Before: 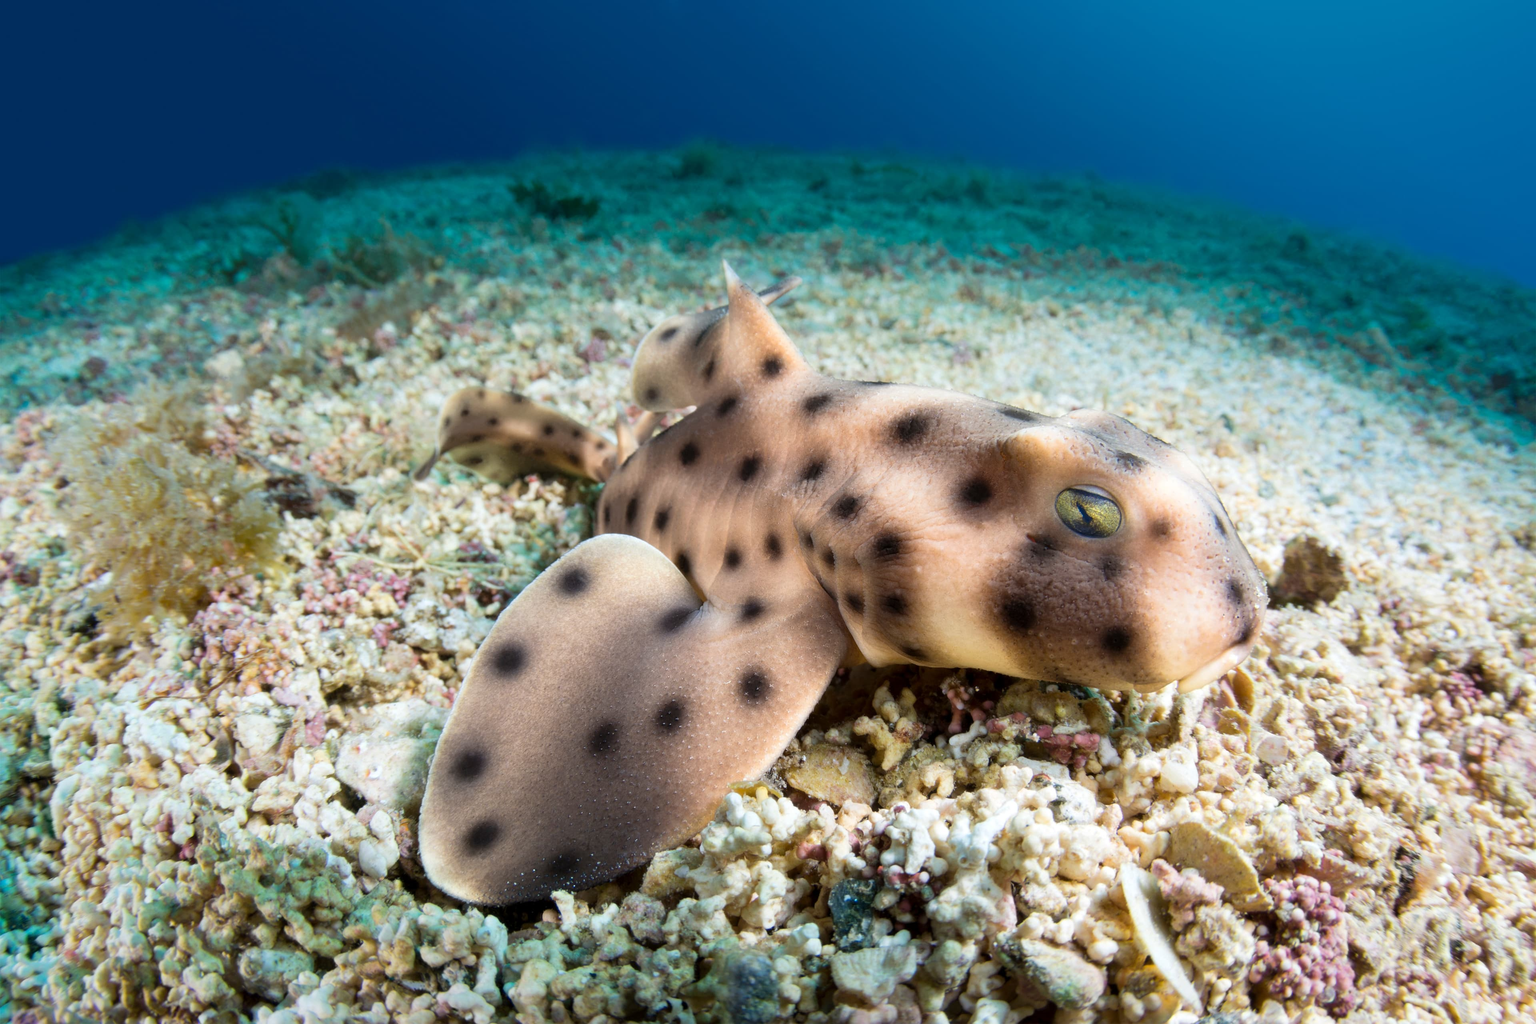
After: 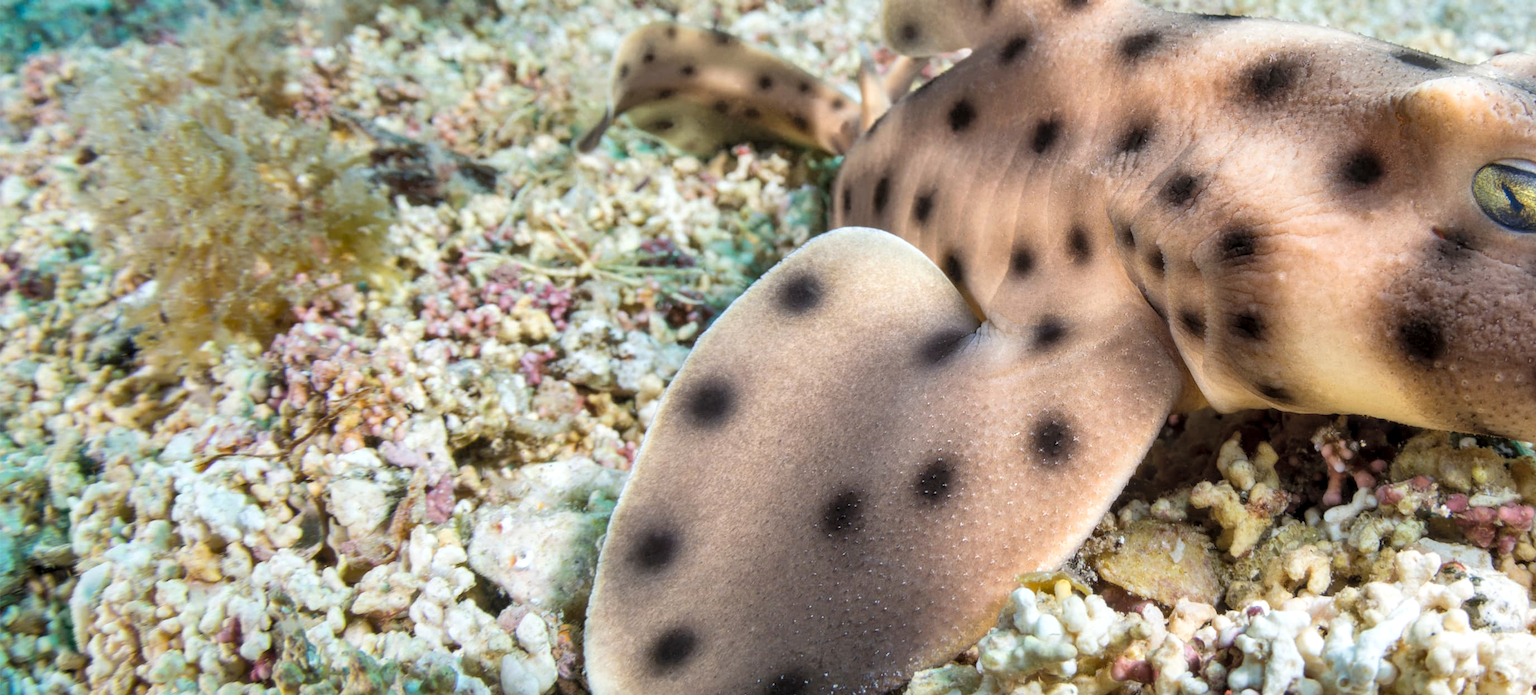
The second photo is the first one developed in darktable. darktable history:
local contrast: on, module defaults
shadows and highlights: shadows 52.51, soften with gaussian
crop: top 36.251%, right 28.299%, bottom 15.026%
contrast brightness saturation: brightness 0.126
